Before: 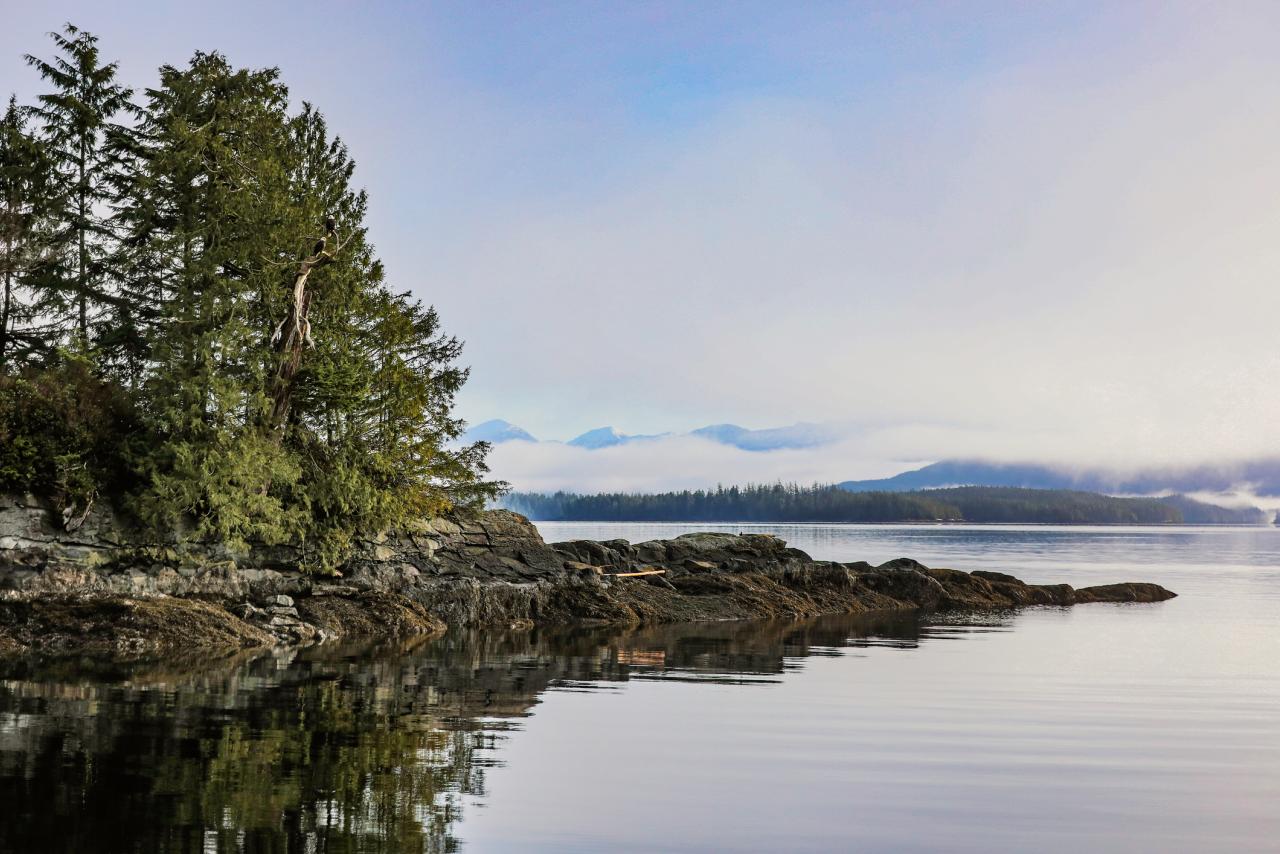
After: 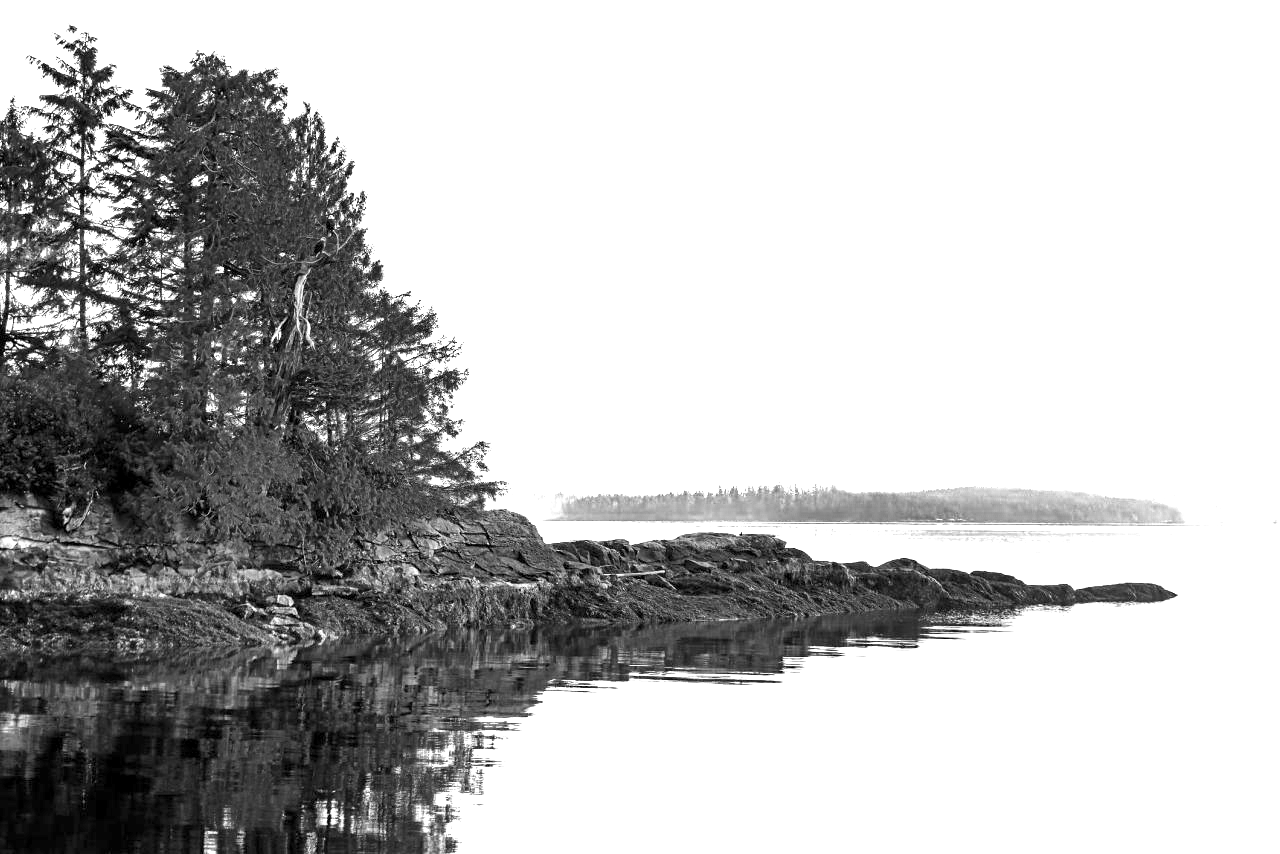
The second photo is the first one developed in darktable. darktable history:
exposure: black level correction 0.001, exposure 1.84 EV, compensate highlight preservation false
color zones: curves: ch0 [(0.287, 0.048) (0.493, 0.484) (0.737, 0.816)]; ch1 [(0, 0) (0.143, 0) (0.286, 0) (0.429, 0) (0.571, 0) (0.714, 0) (0.857, 0)]
